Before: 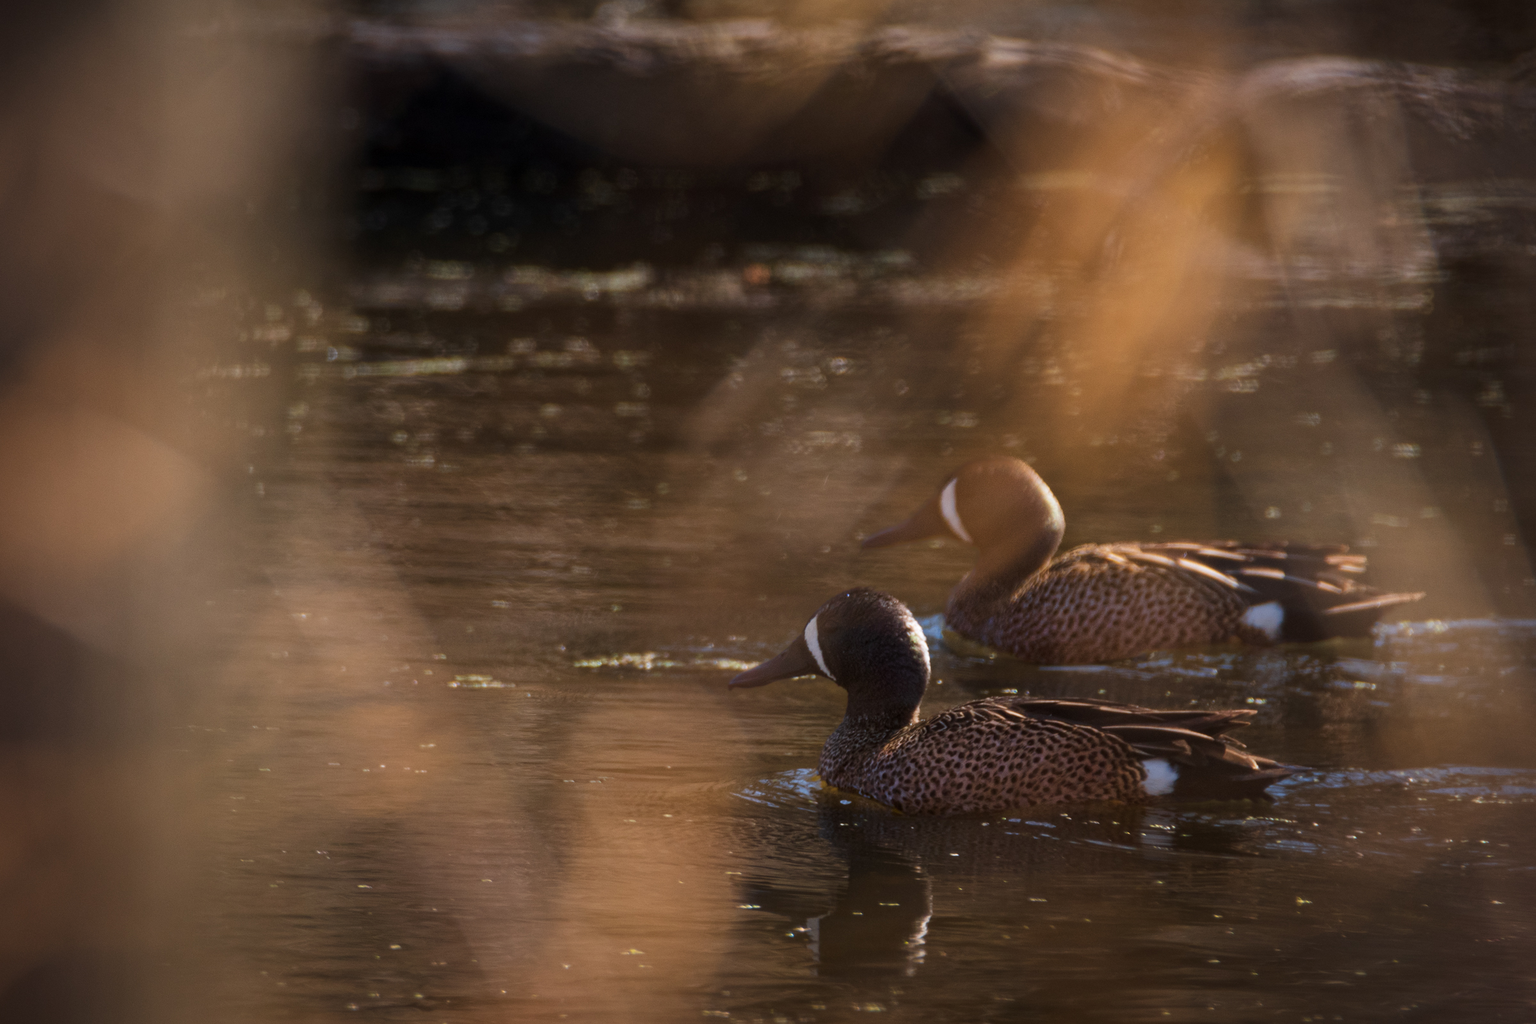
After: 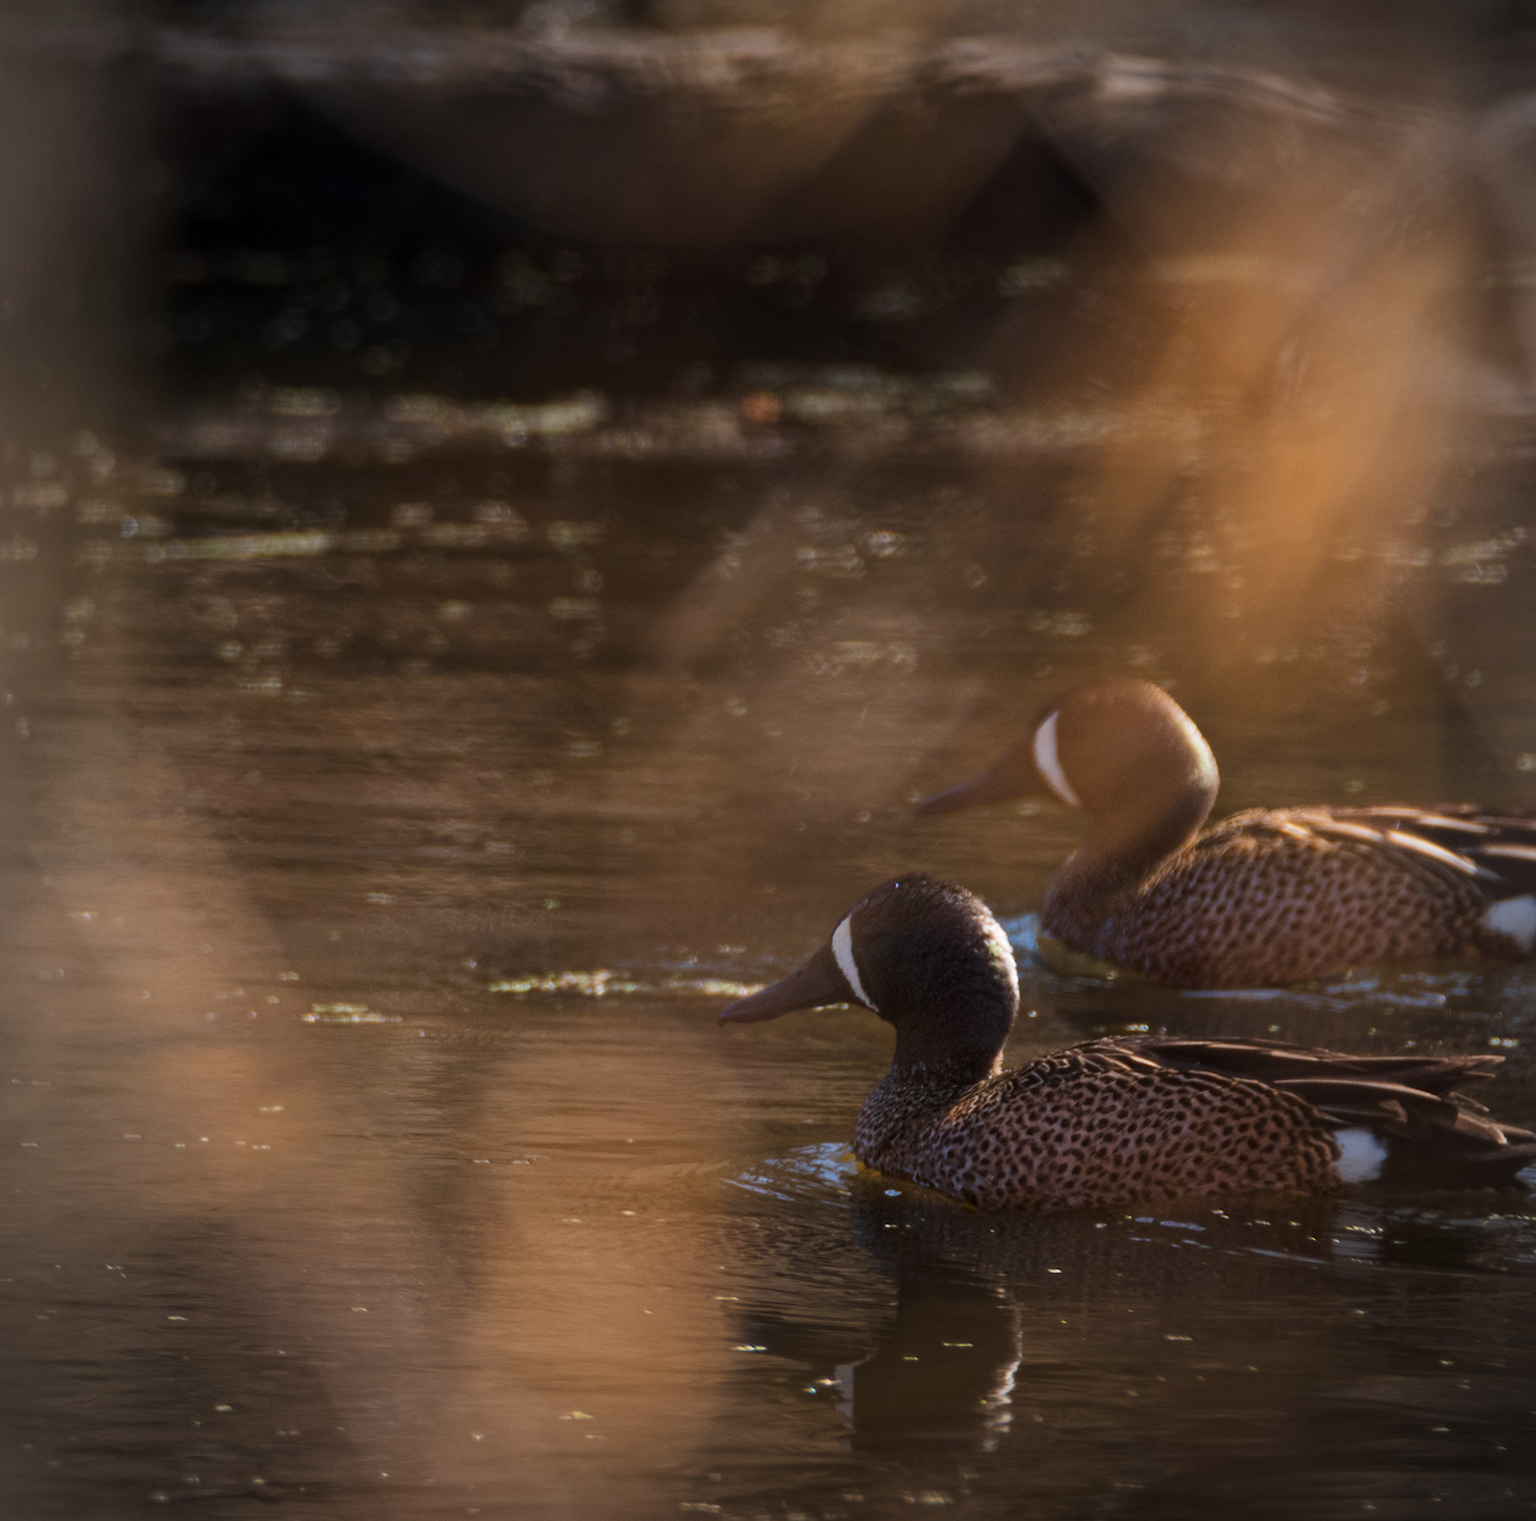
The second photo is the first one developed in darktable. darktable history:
vignetting: on, module defaults
crop and rotate: left 15.977%, right 16.757%
